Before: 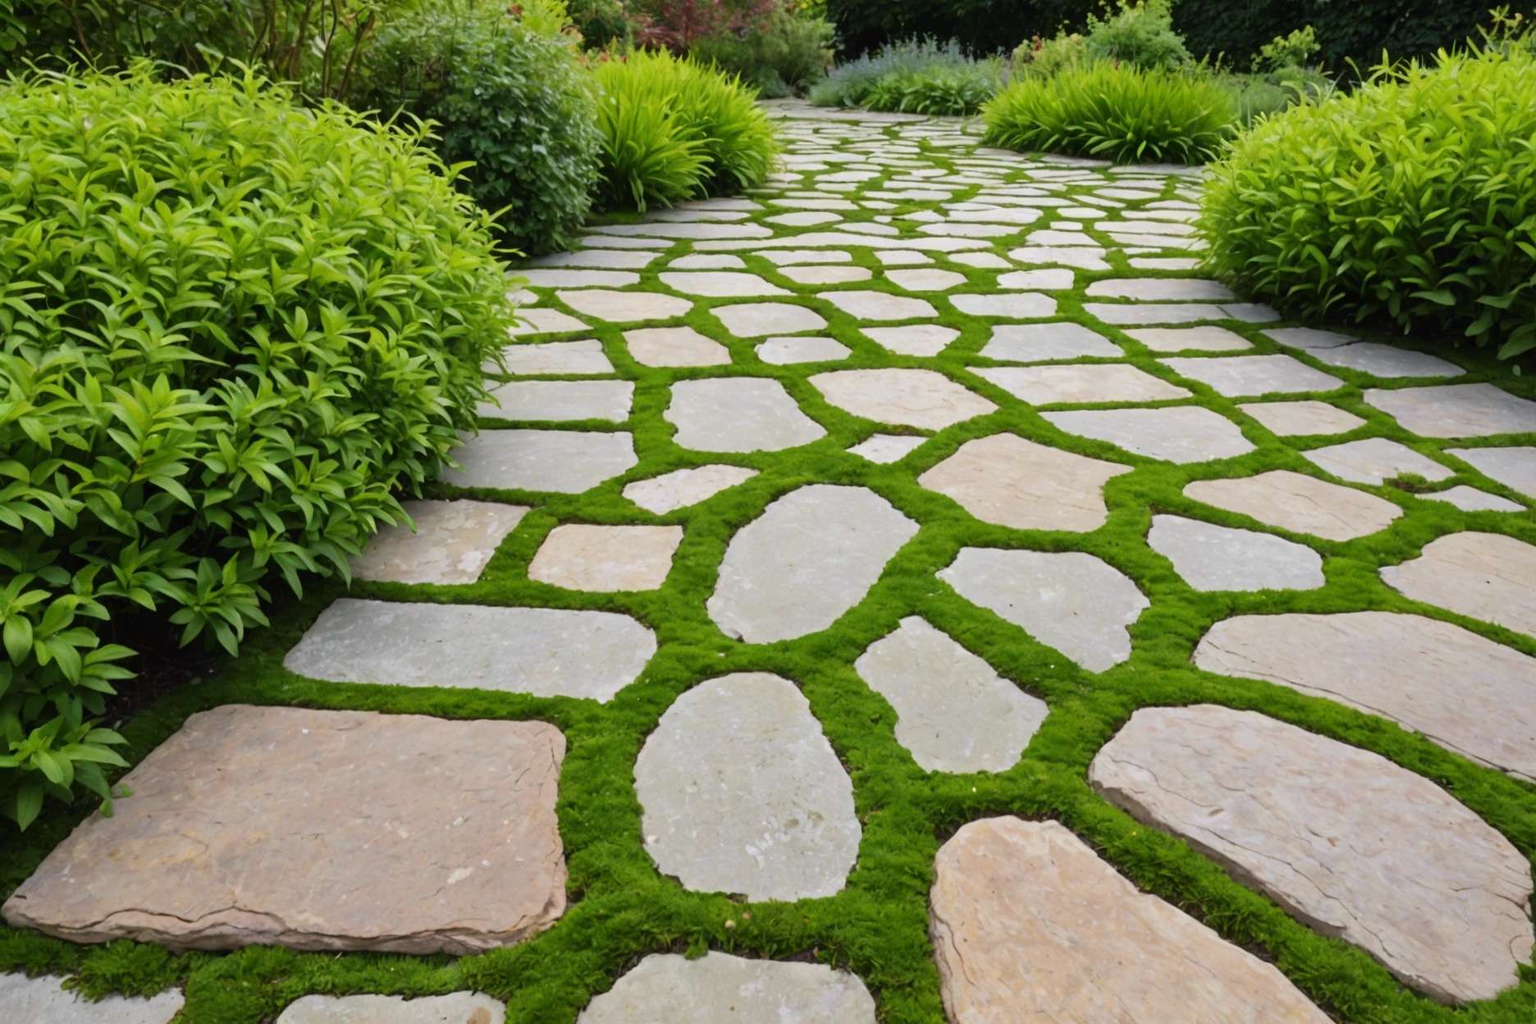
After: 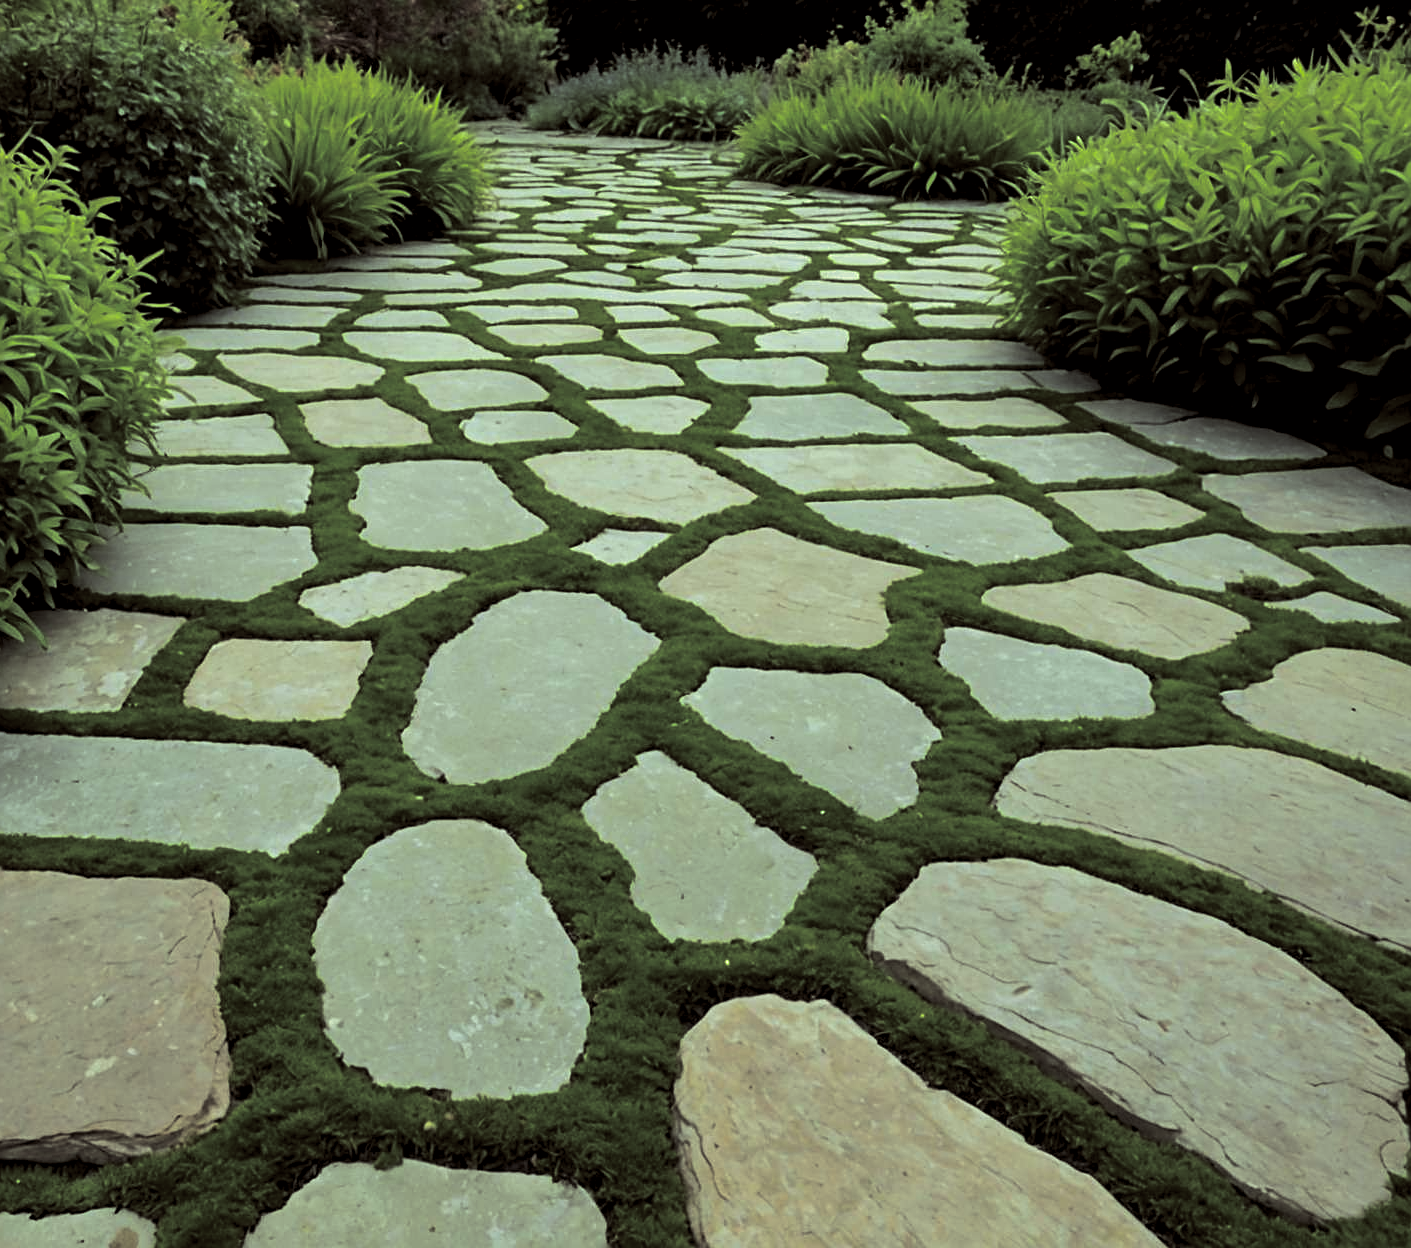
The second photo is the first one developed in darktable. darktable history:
color balance: lift [1, 1.015, 0.987, 0.985], gamma [1, 0.959, 1.042, 0.958], gain [0.927, 0.938, 1.072, 0.928], contrast 1.5%
split-toning: shadows › hue 43.2°, shadows › saturation 0, highlights › hue 50.4°, highlights › saturation 1
sharpen: on, module defaults
crop and rotate: left 24.6%
levels: levels [0.116, 0.574, 1]
tone equalizer: on, module defaults
color correction: highlights a* -2.73, highlights b* -2.09, shadows a* 2.41, shadows b* 2.73
